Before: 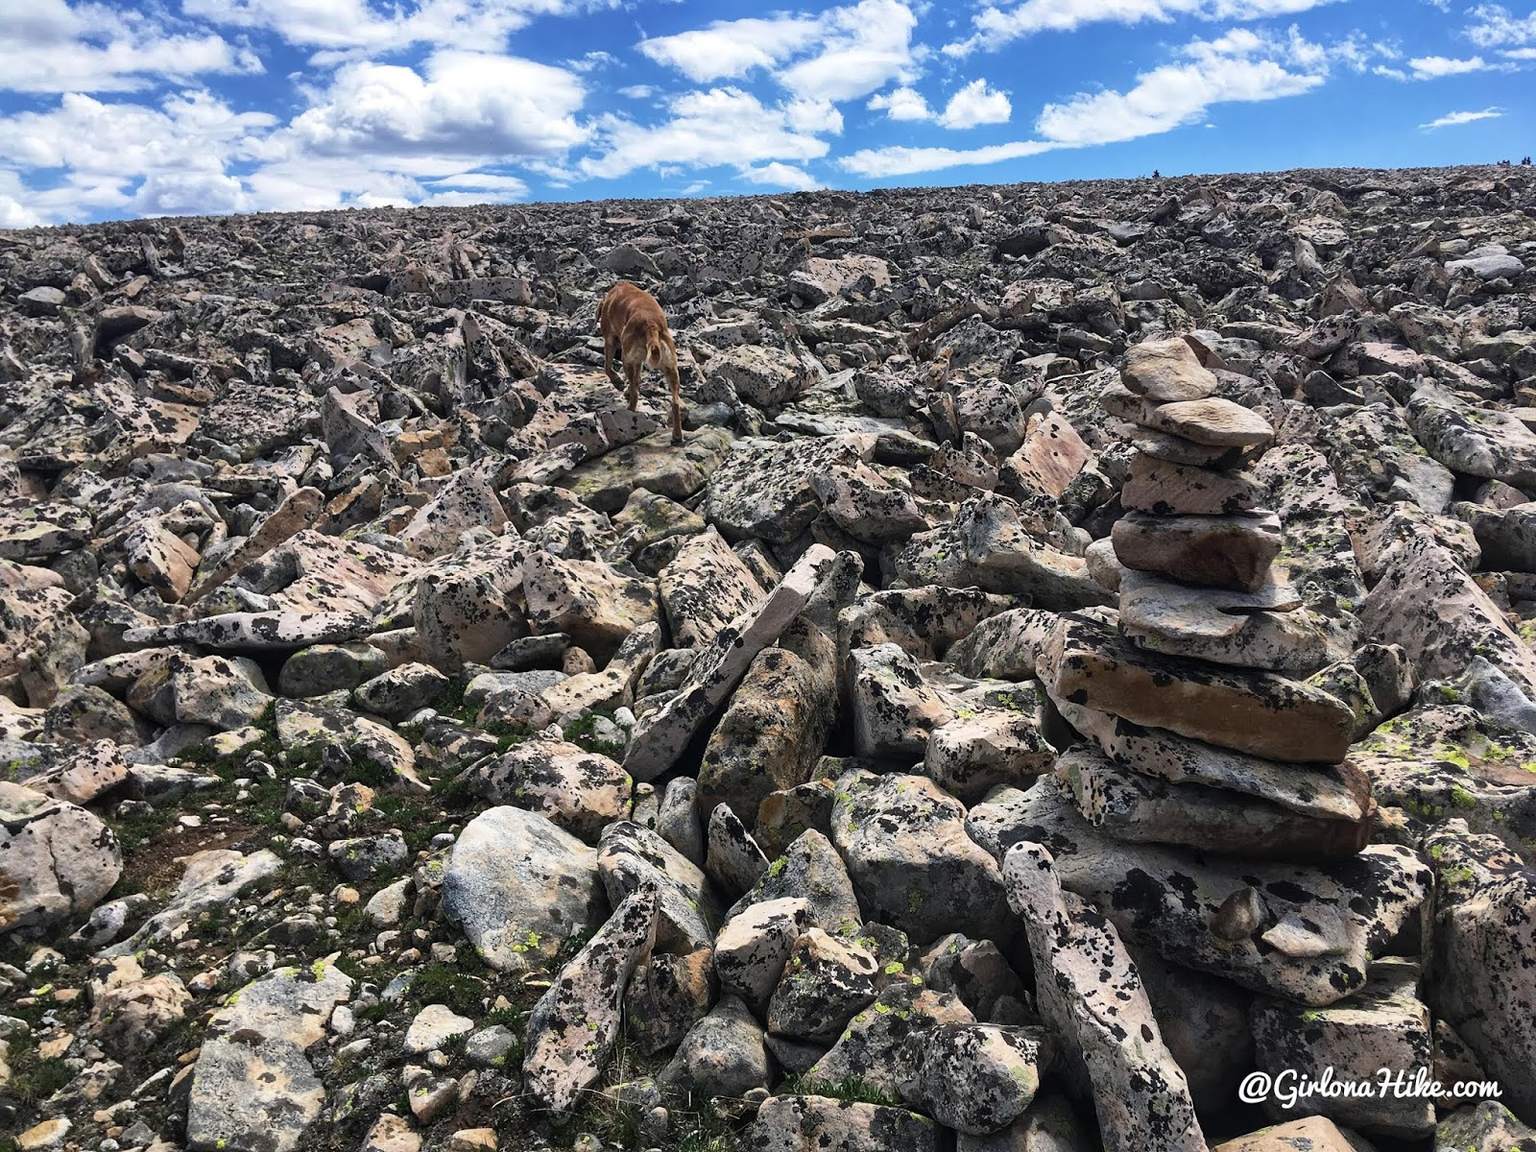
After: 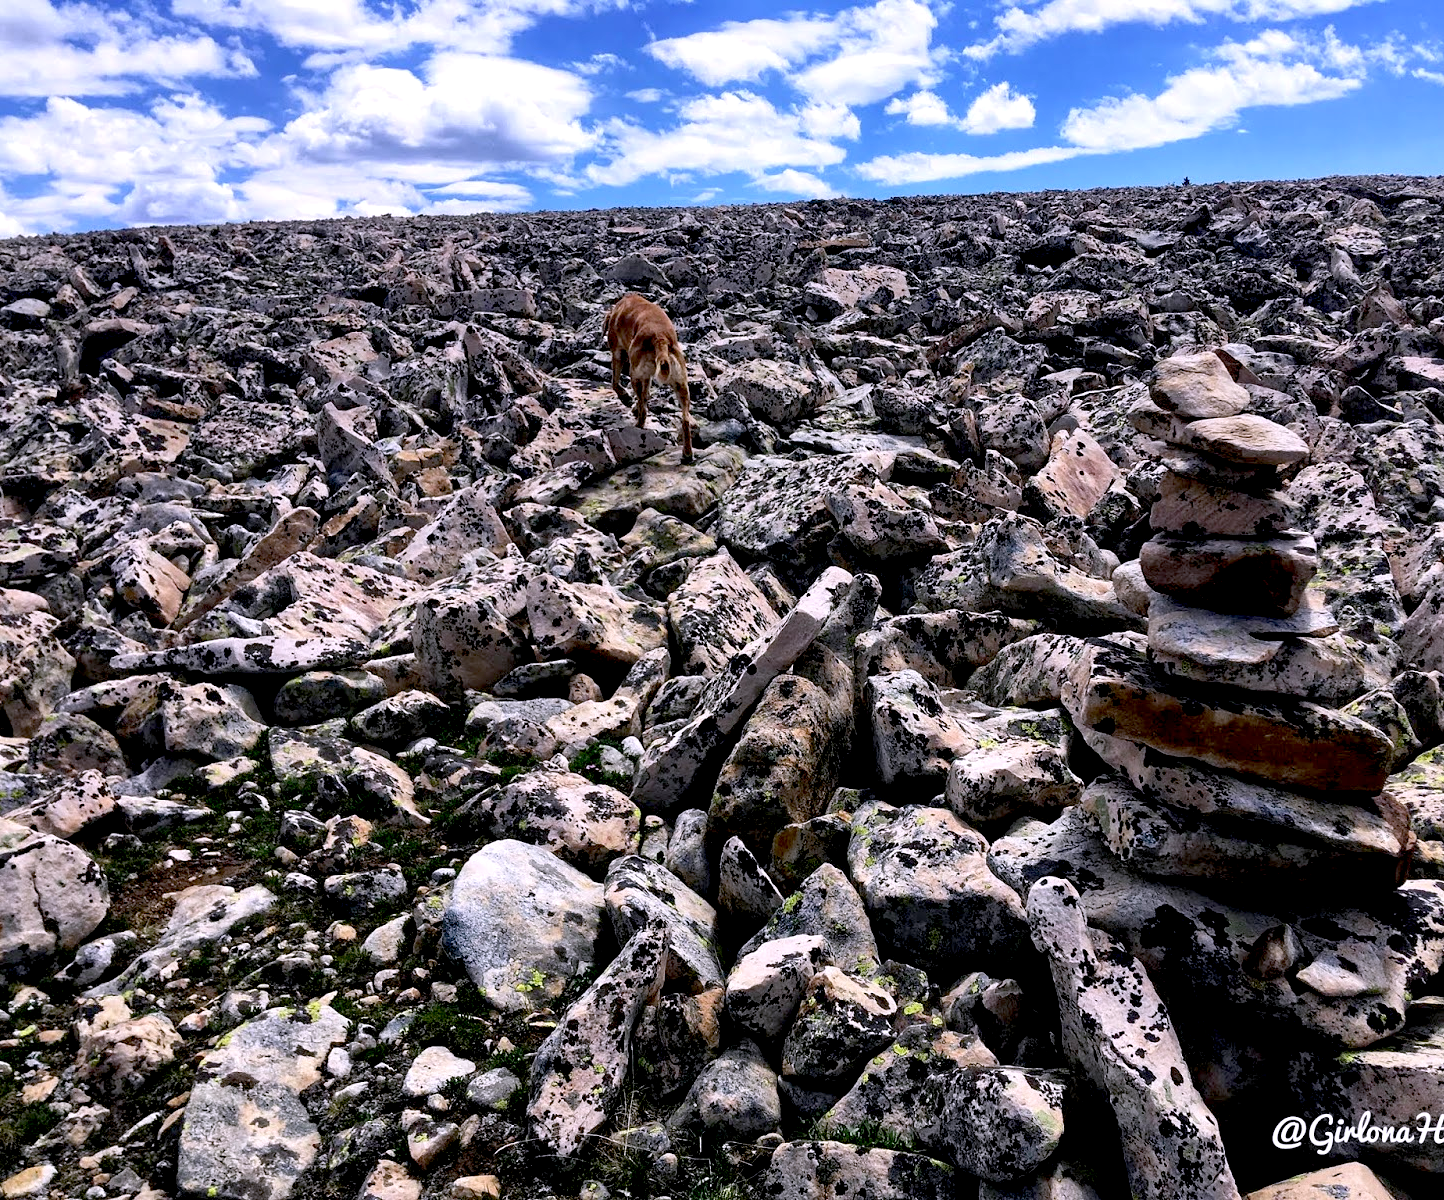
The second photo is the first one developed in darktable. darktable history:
crop and rotate: left 1.157%, right 8.561%
color correction: highlights a* 5.76, highlights b* 4.71
exposure: black level correction 0.025, exposure 0.185 EV, compensate exposure bias true, compensate highlight preservation false
color calibration: illuminant as shot in camera, x 0.37, y 0.382, temperature 4315.95 K
